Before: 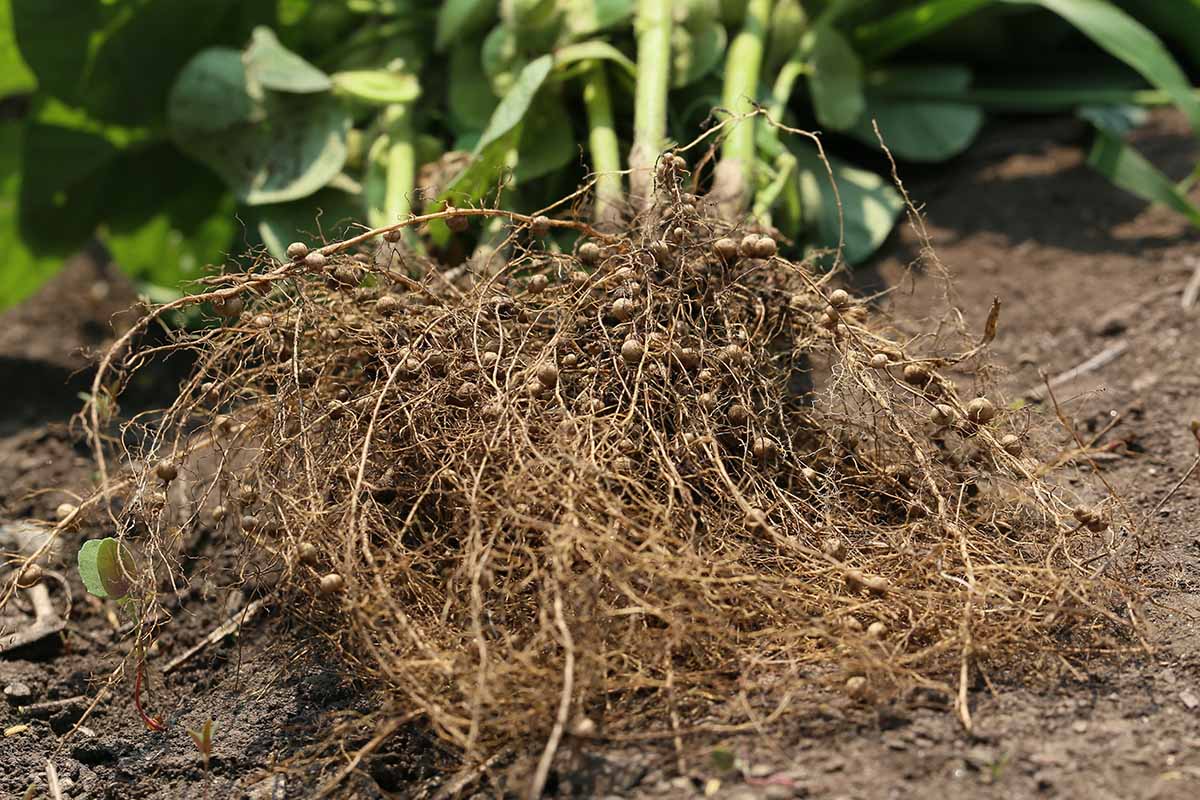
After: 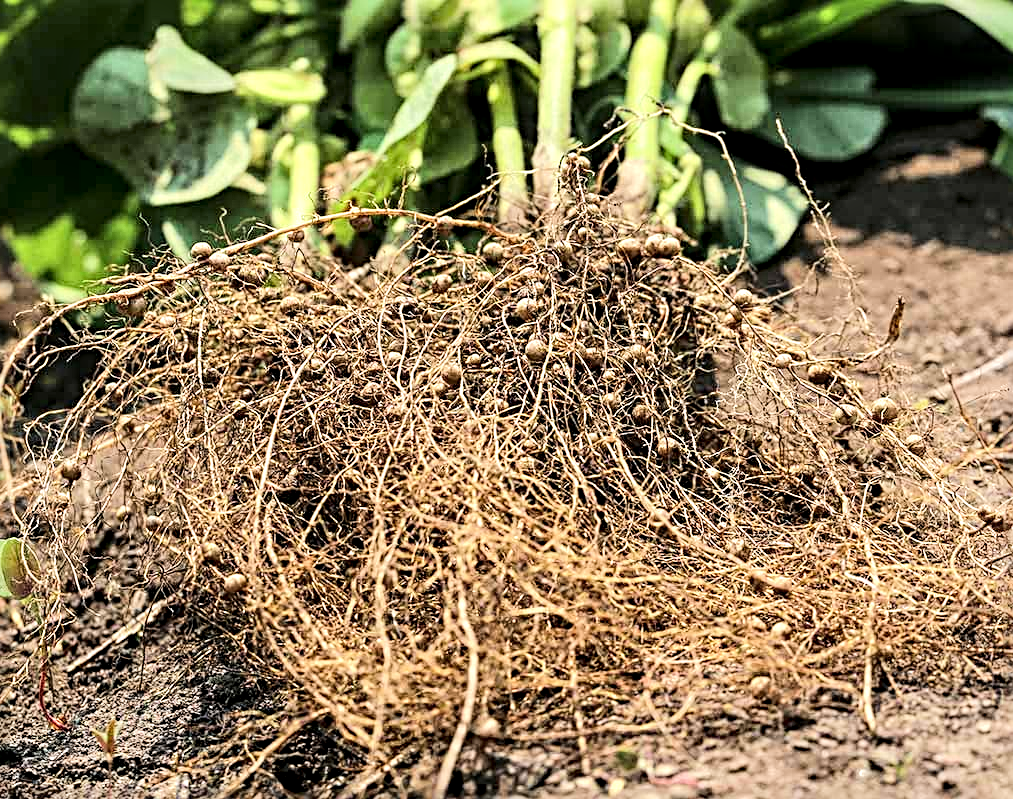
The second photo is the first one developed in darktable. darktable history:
local contrast: detail 154%
crop: left 8.046%, right 7.502%
sharpen: radius 3.998
tone equalizer: -7 EV 0.163 EV, -6 EV 0.638 EV, -5 EV 1.13 EV, -4 EV 1.37 EV, -3 EV 1.12 EV, -2 EV 0.6 EV, -1 EV 0.164 EV, edges refinement/feathering 500, mask exposure compensation -1.57 EV, preserve details no
